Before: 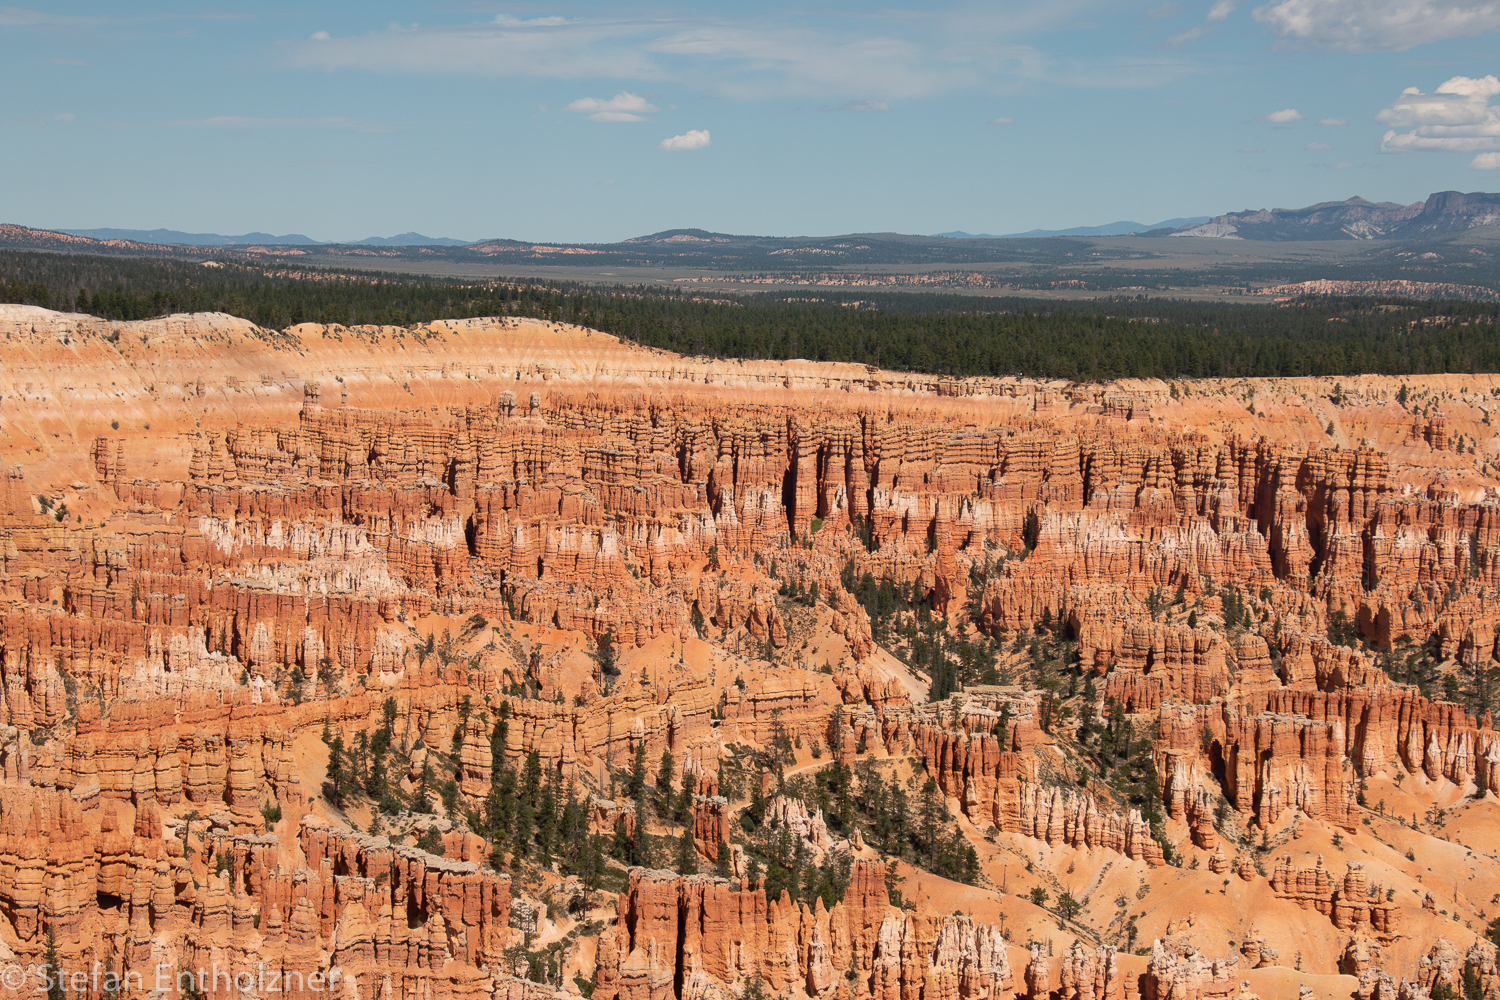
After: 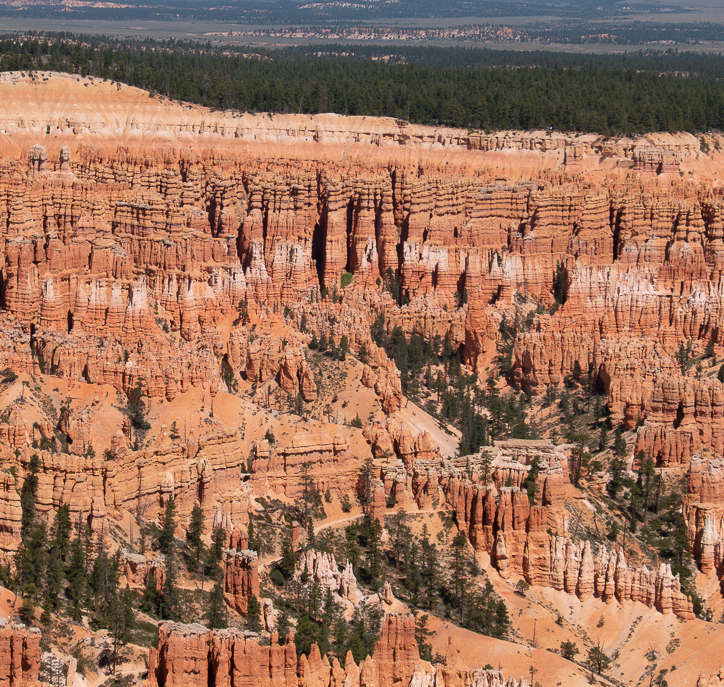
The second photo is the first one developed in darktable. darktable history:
crop: left 31.379%, top 24.658%, right 20.326%, bottom 6.628%
color calibration: illuminant as shot in camera, x 0.358, y 0.373, temperature 4628.91 K
